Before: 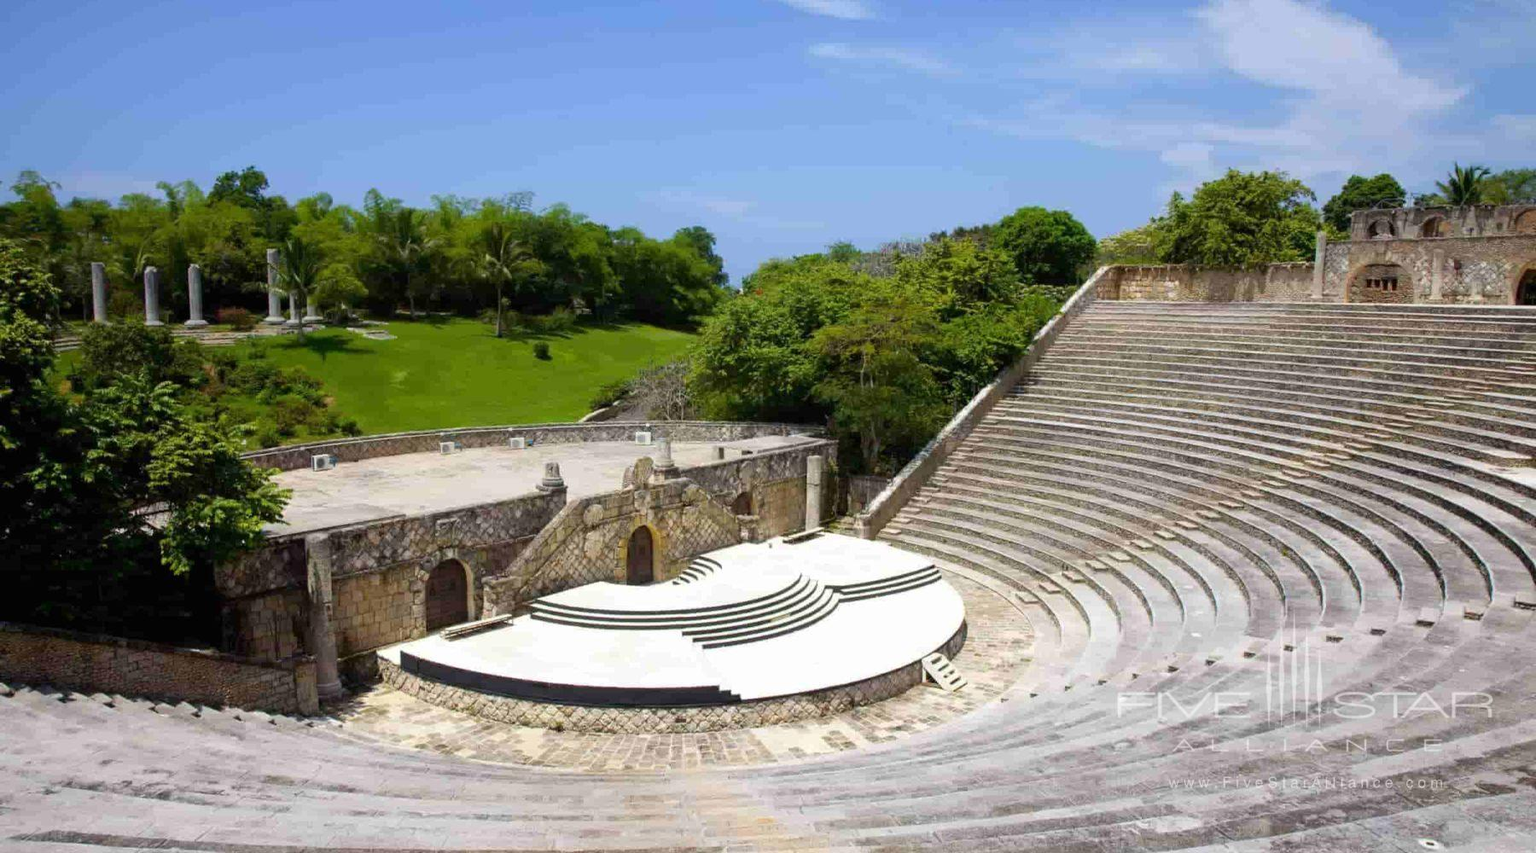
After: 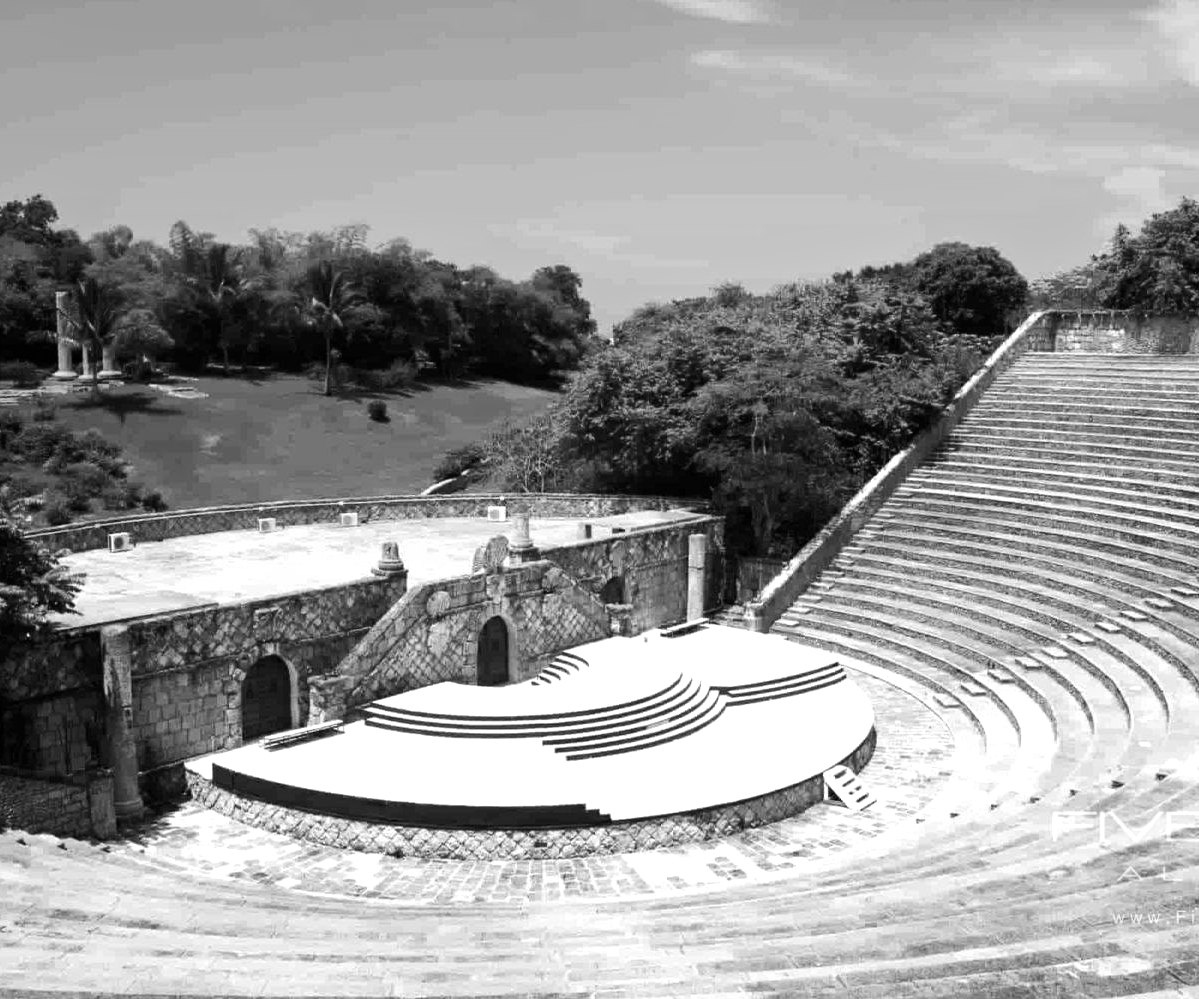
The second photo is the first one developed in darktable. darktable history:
monochrome: a 73.58, b 64.21
color balance rgb: perceptual saturation grading › global saturation 20%, perceptual saturation grading › highlights -25%, perceptual saturation grading › shadows 25%, global vibrance 50%
crop and rotate: left 14.292%, right 19.041%
tone equalizer: -8 EV -0.75 EV, -7 EV -0.7 EV, -6 EV -0.6 EV, -5 EV -0.4 EV, -3 EV 0.4 EV, -2 EV 0.6 EV, -1 EV 0.7 EV, +0 EV 0.75 EV, edges refinement/feathering 500, mask exposure compensation -1.57 EV, preserve details no
color contrast: green-magenta contrast 0.81
